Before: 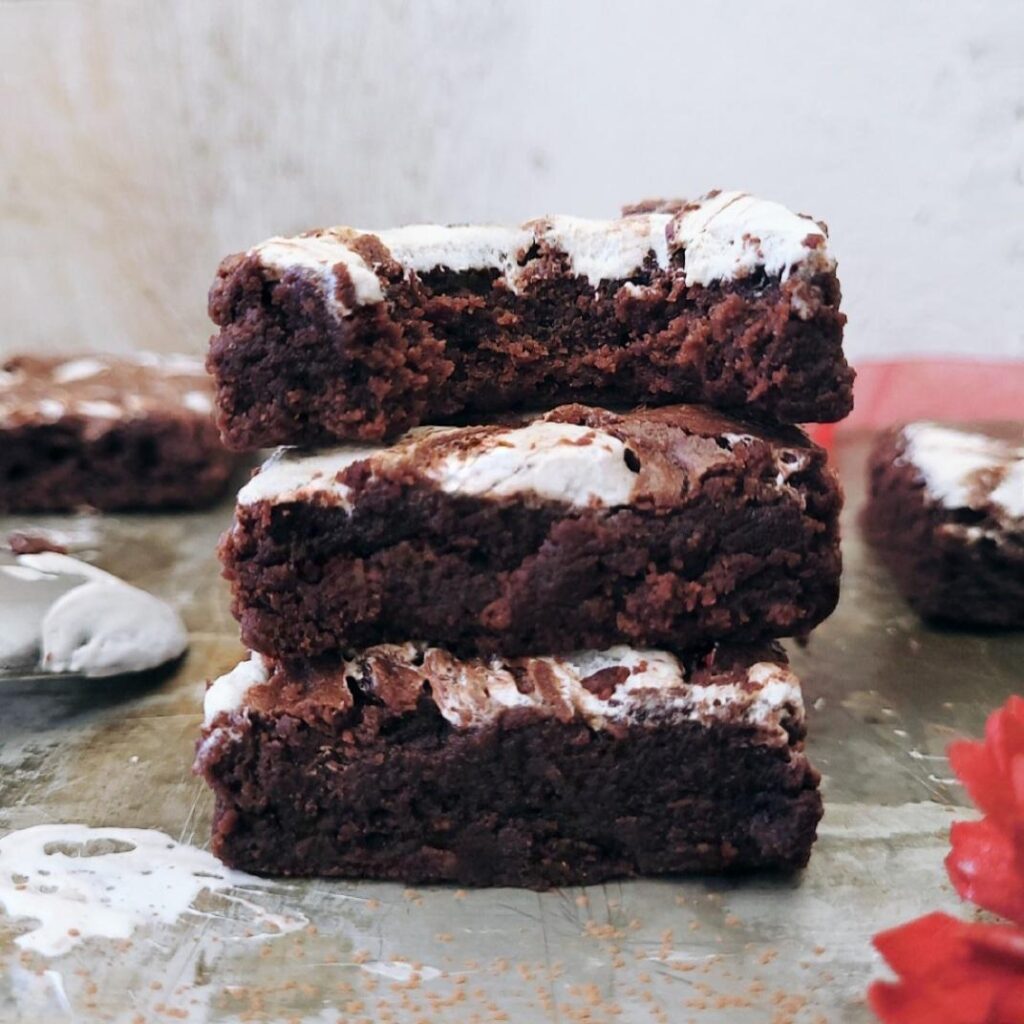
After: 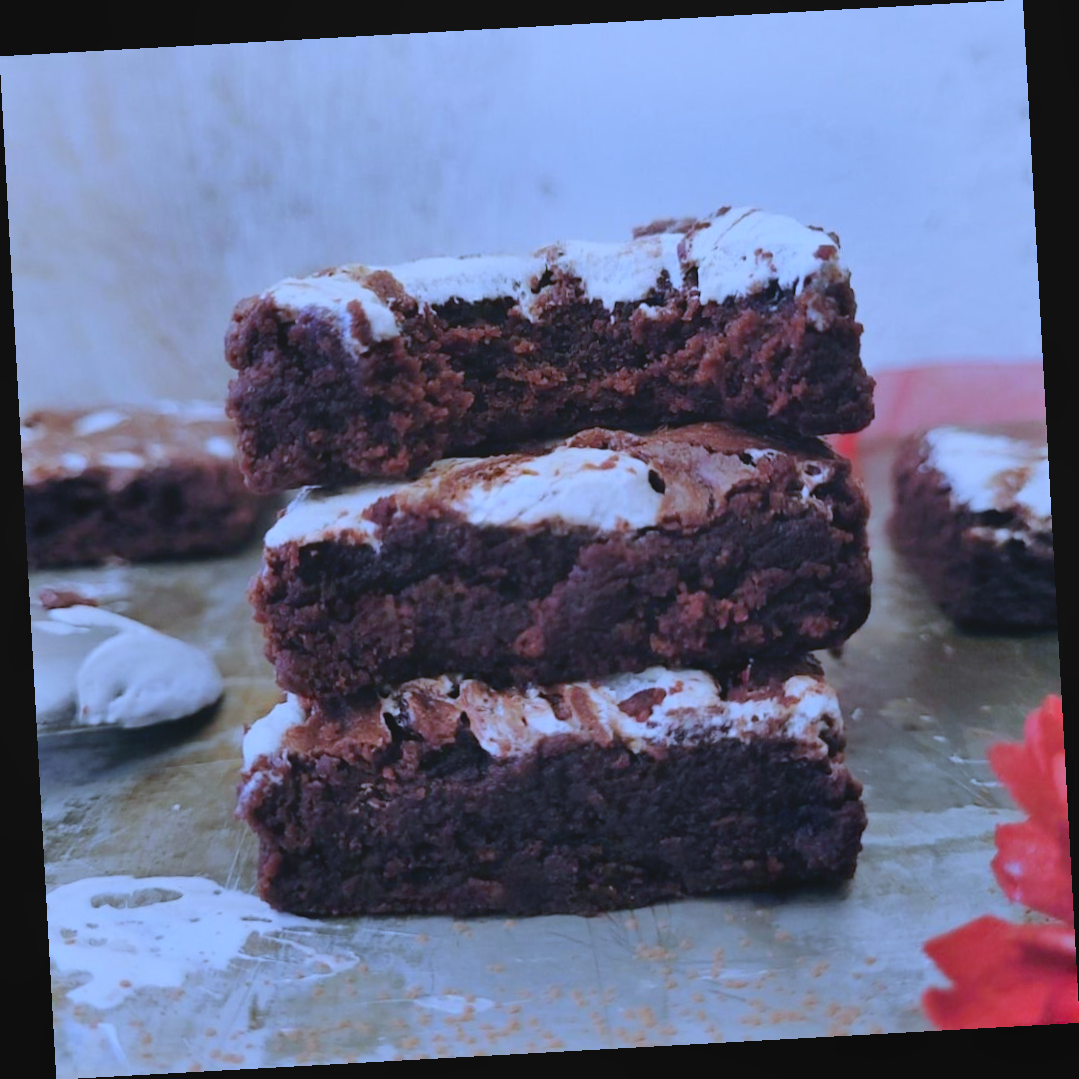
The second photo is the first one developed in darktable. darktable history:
rotate and perspective: rotation -3.18°, automatic cropping off
local contrast: detail 69%
white balance: red 0.871, blue 1.249
shadows and highlights: white point adjustment 0.1, highlights -70, soften with gaussian
